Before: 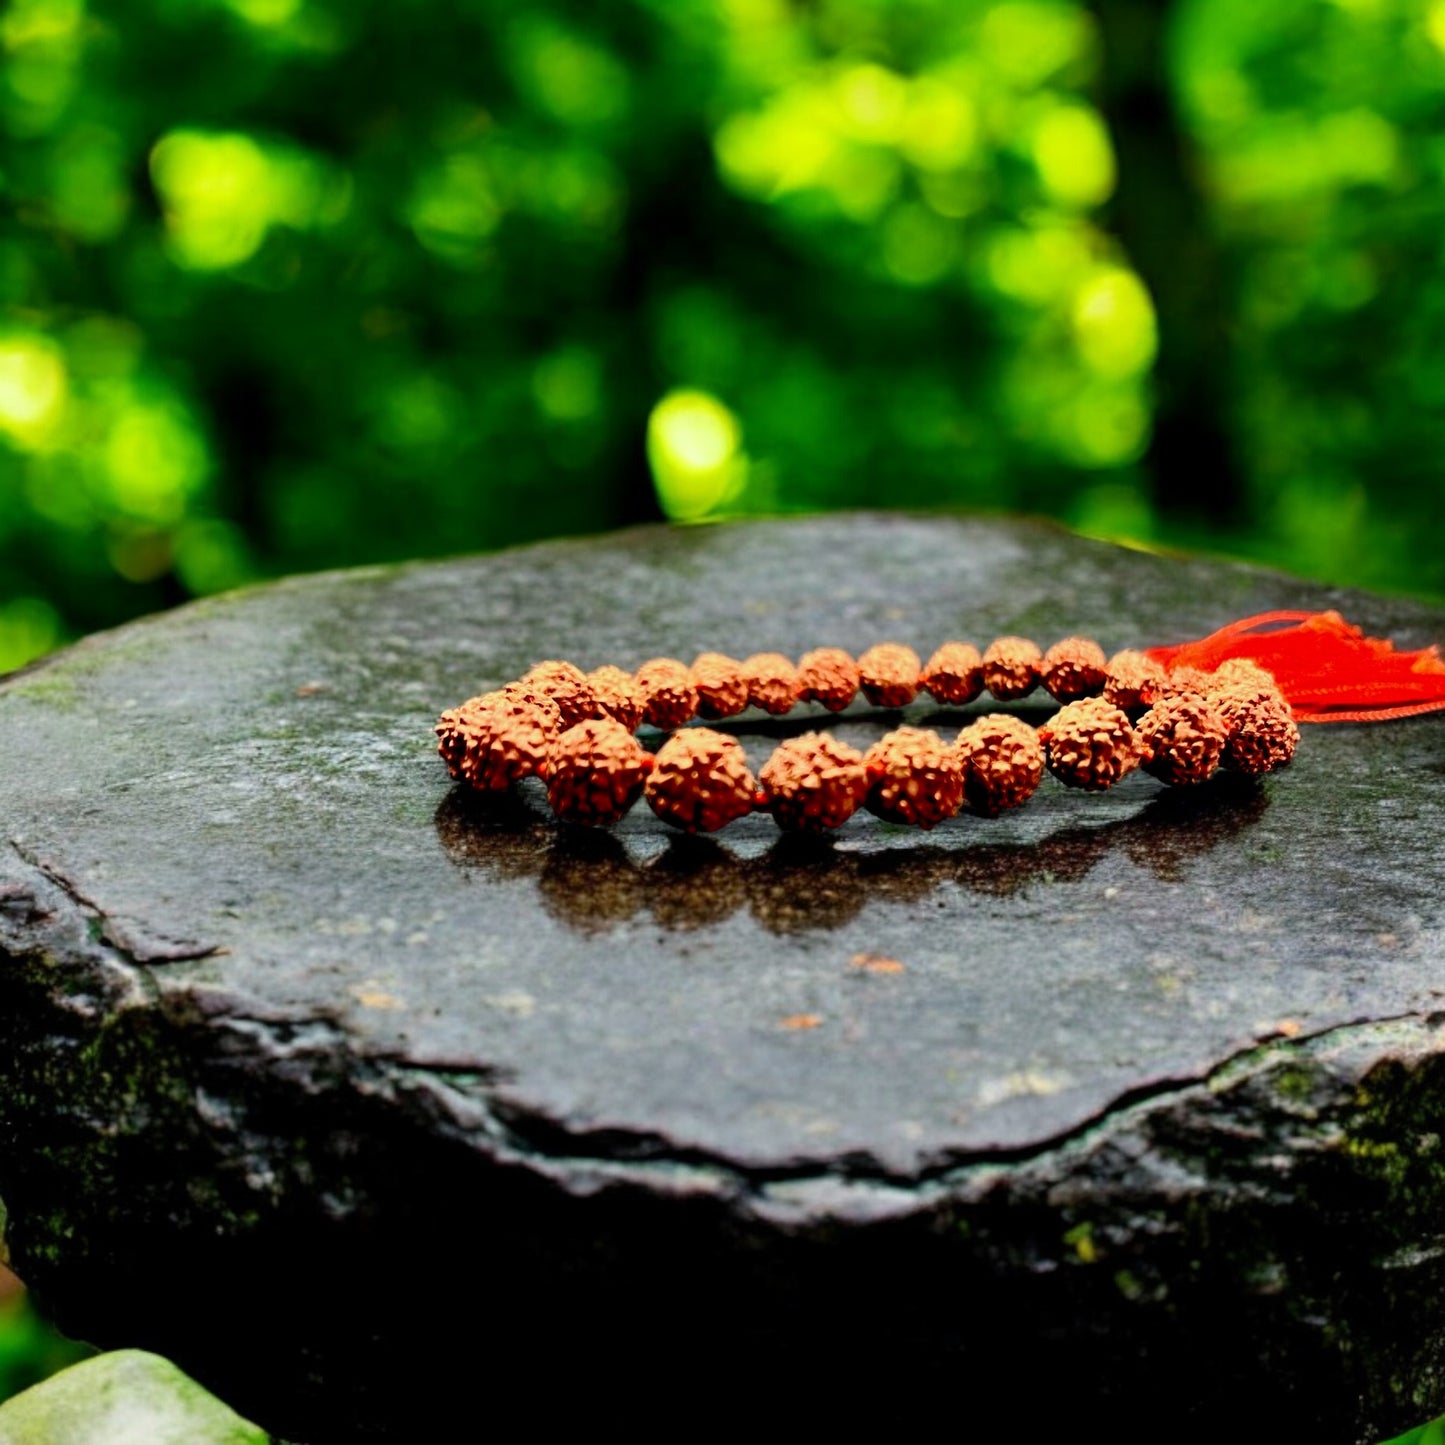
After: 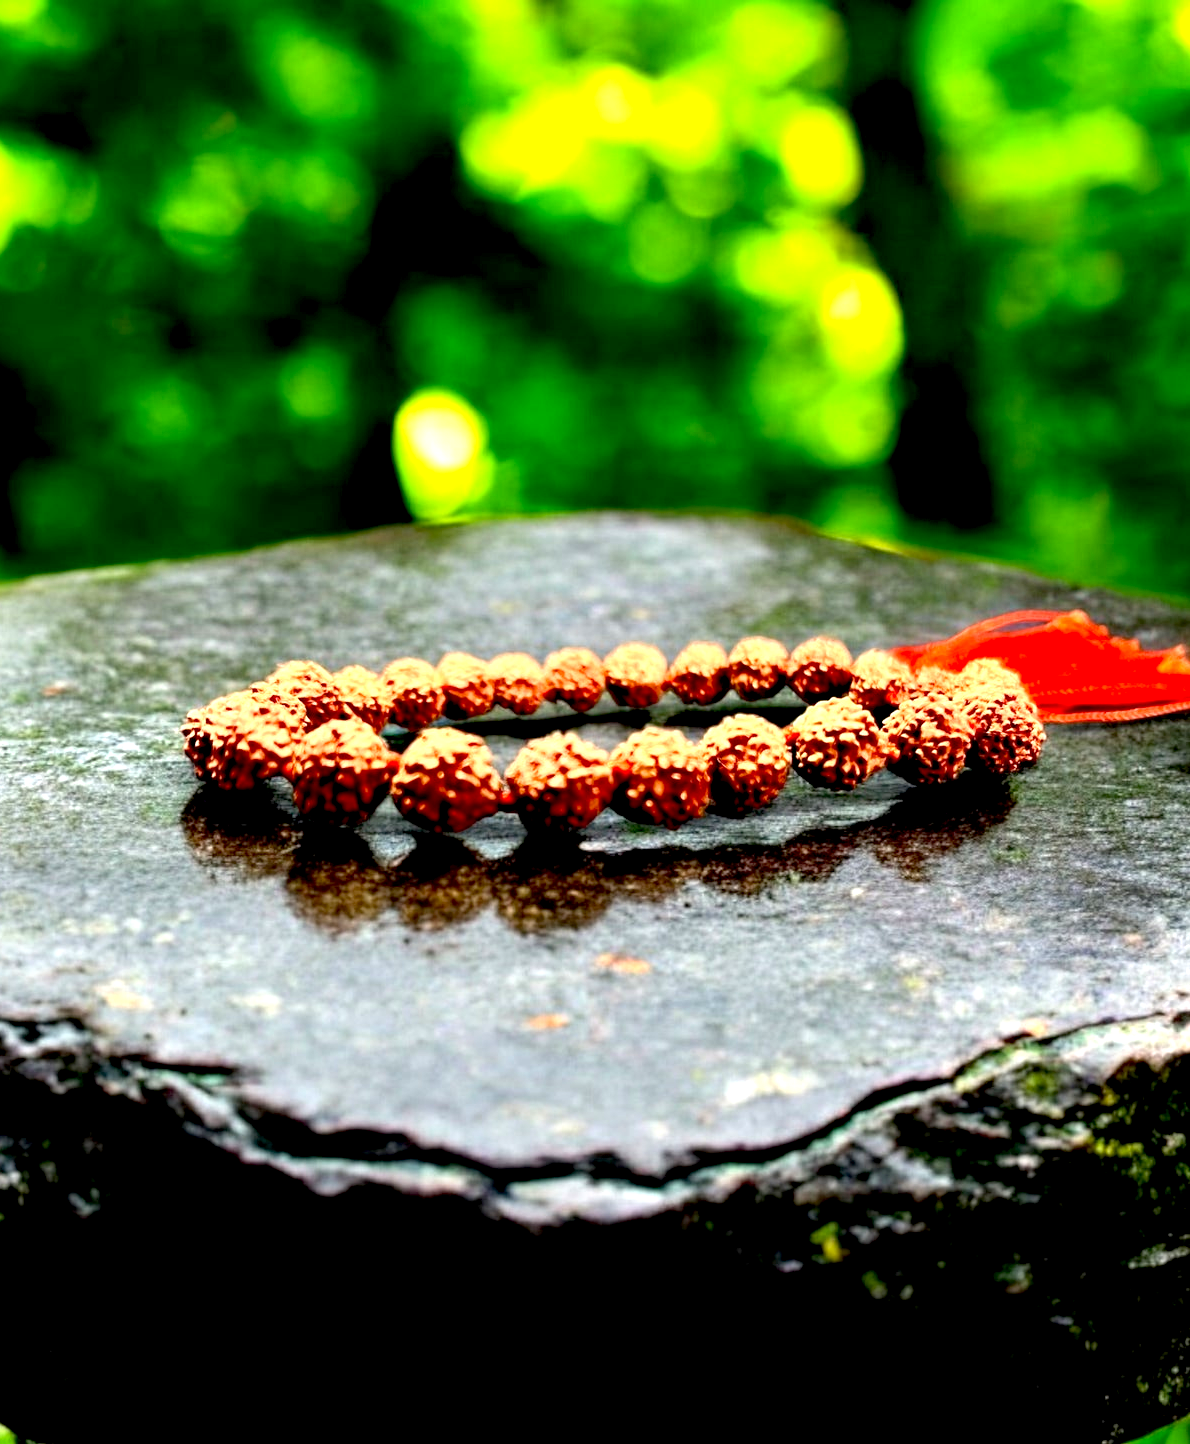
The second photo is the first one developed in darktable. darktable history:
exposure: black level correction 0.008, exposure 0.979 EV, compensate highlight preservation false
crop: left 17.582%, bottom 0.031%
